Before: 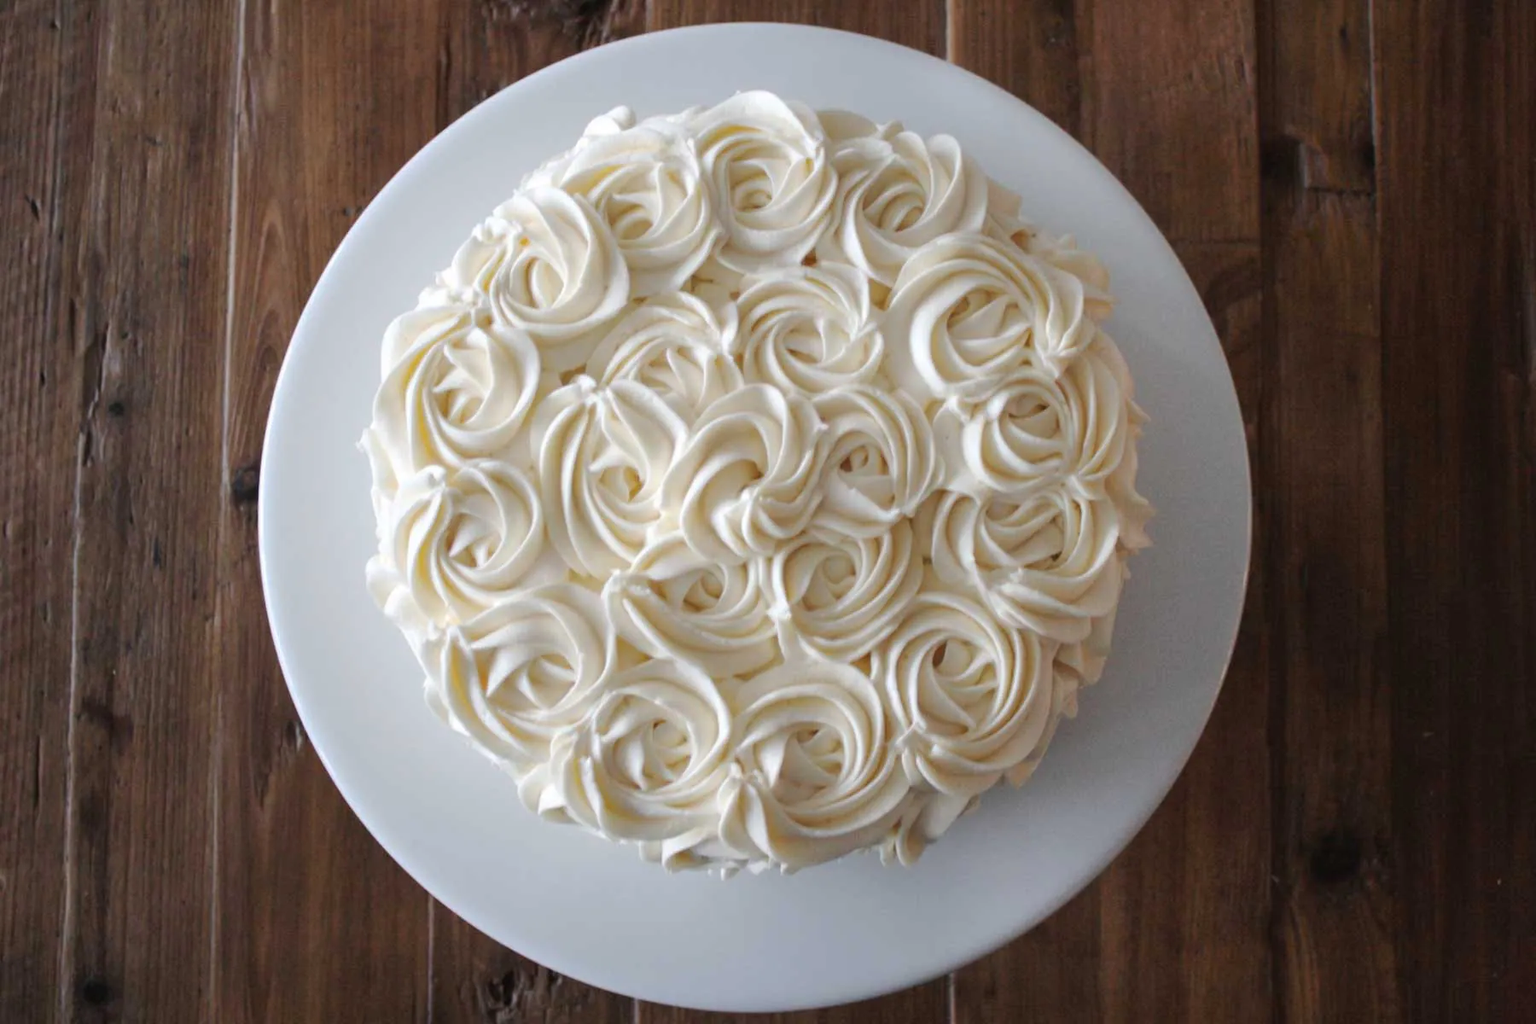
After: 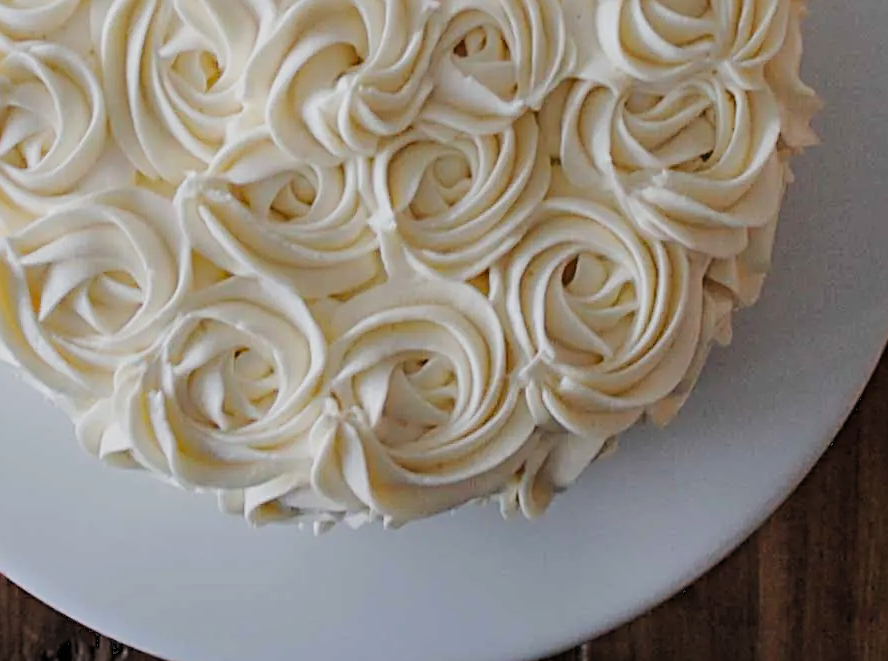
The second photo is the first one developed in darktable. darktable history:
sharpen: radius 2.708, amount 0.656
filmic rgb: black relative exposure -7.81 EV, white relative exposure 4.25 EV, threshold 5.98 EV, hardness 3.87, add noise in highlights 0.001, preserve chrominance luminance Y, color science v3 (2019), use custom middle-gray values true, contrast in highlights soft, enable highlight reconstruction true
crop: left 29.518%, top 41.39%, right 21.123%, bottom 3.492%
color correction: highlights b* -0.019, saturation 1.06
haze removal: compatibility mode true, adaptive false
